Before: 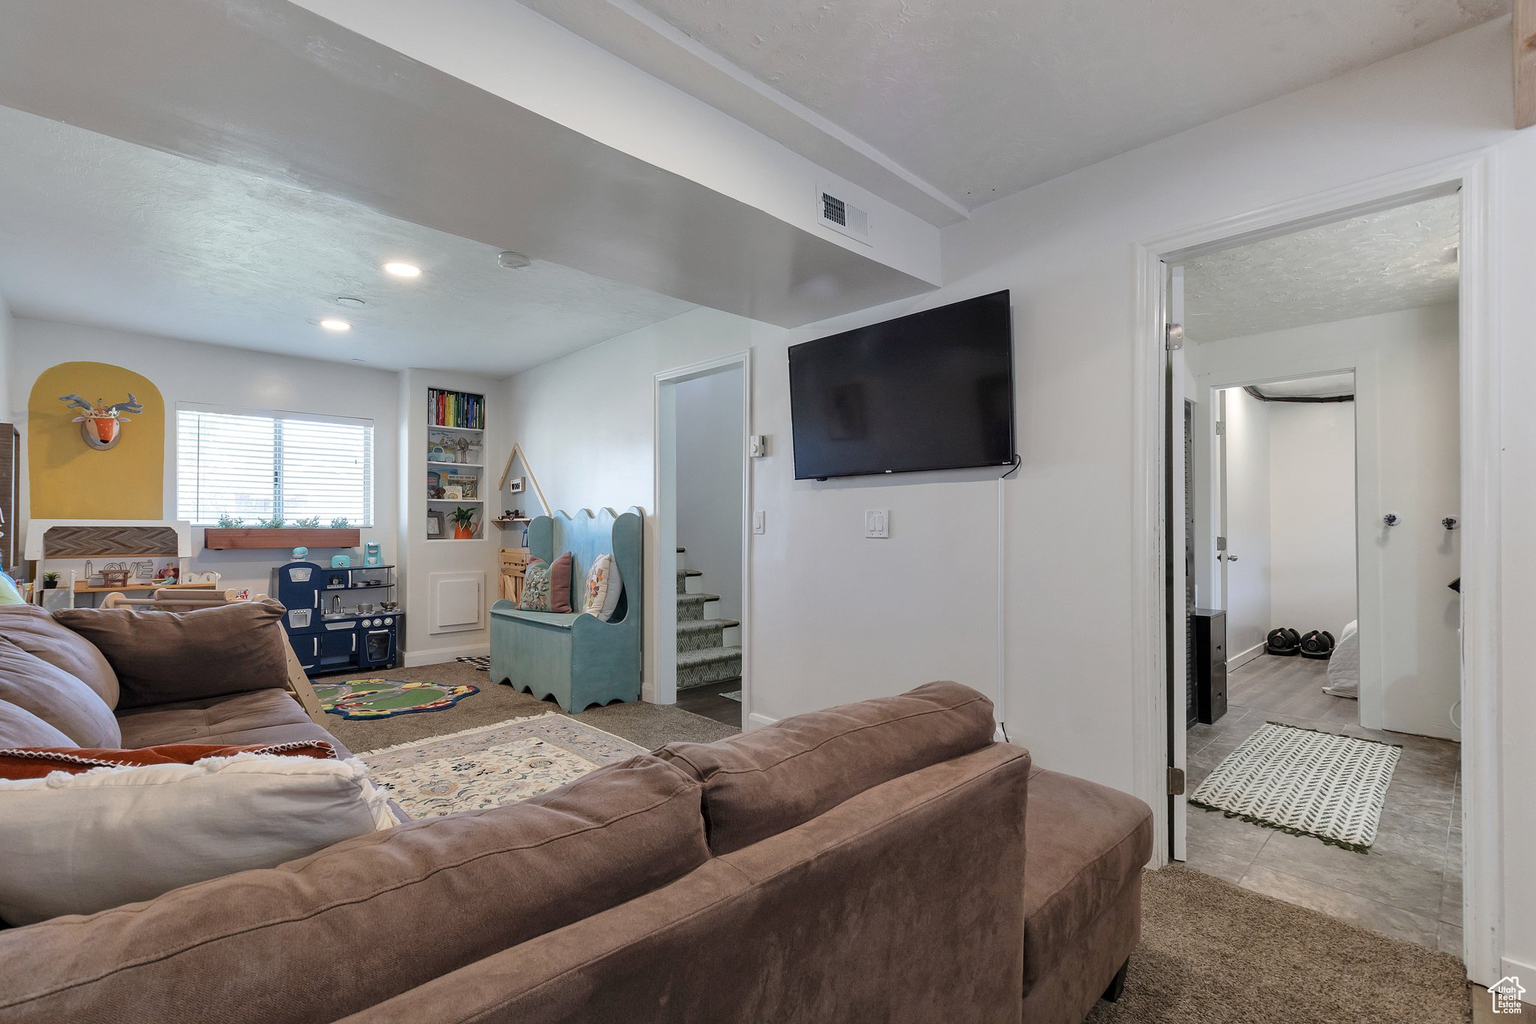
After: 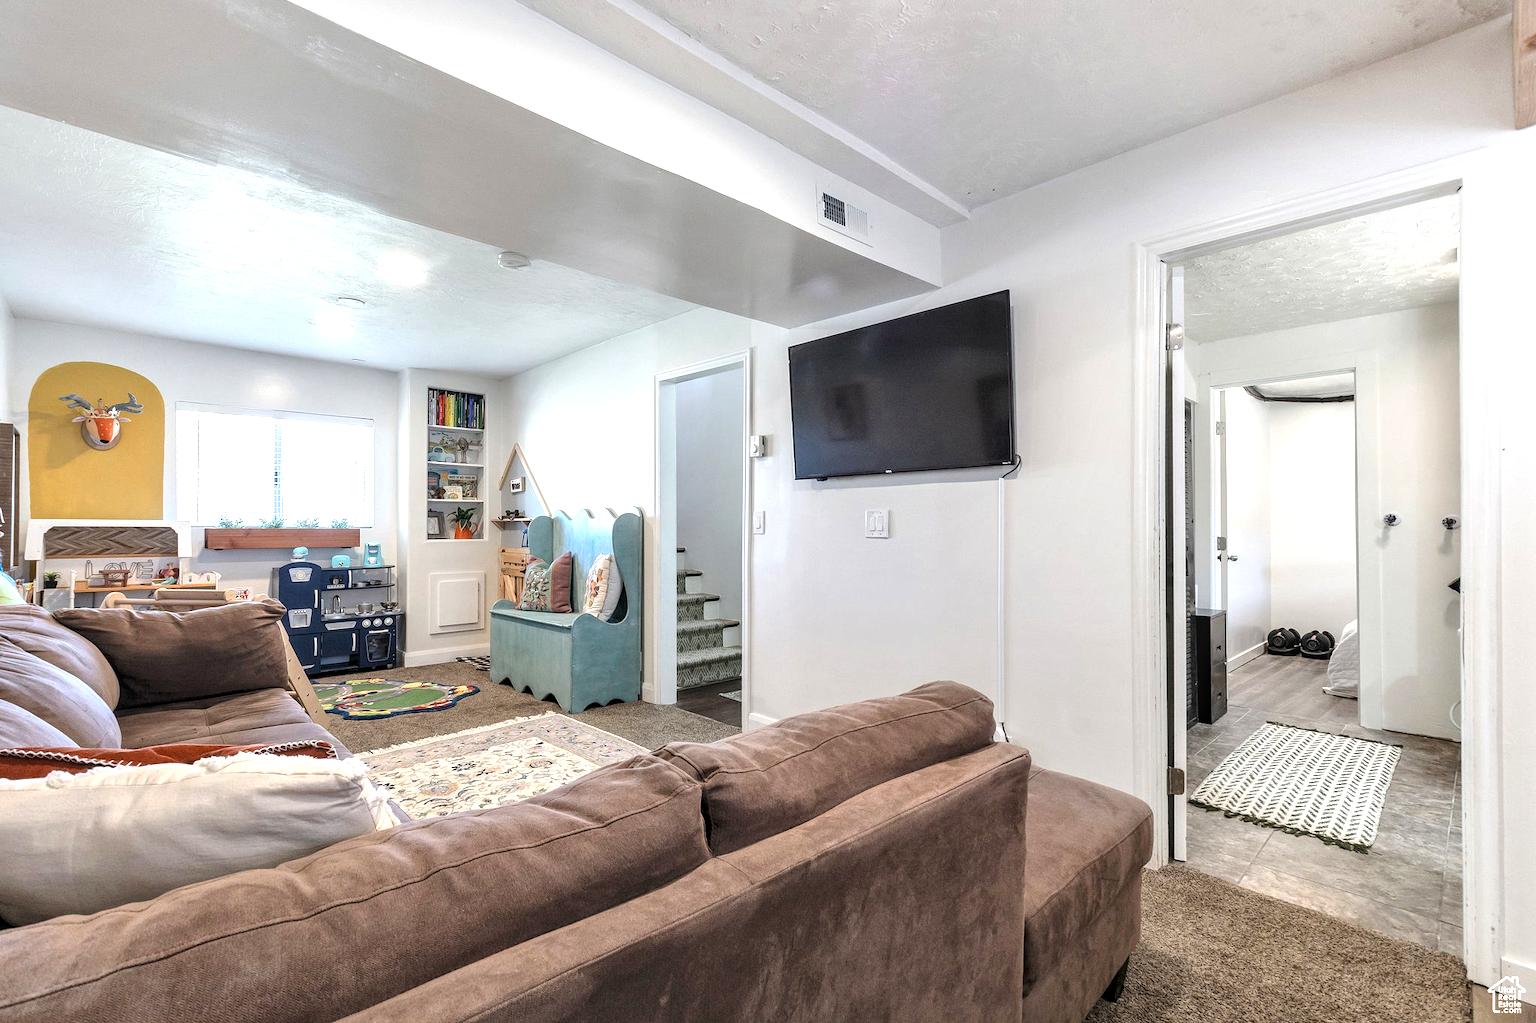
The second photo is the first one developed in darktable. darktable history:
exposure: exposure 0.778 EV, compensate highlight preservation false
local contrast: on, module defaults
levels: levels [0.031, 0.5, 0.969]
